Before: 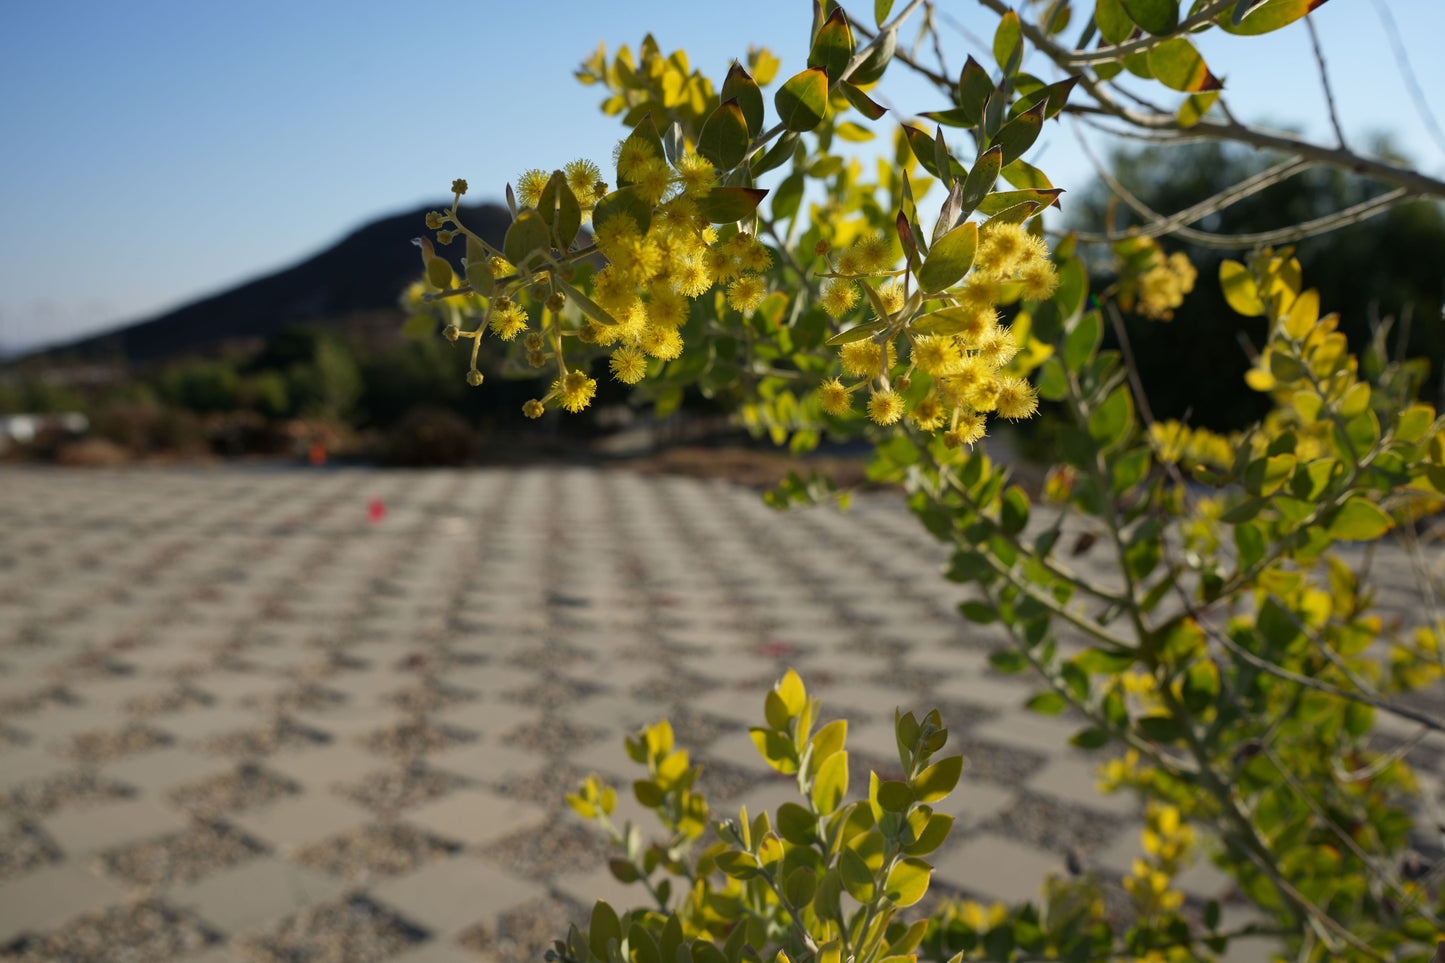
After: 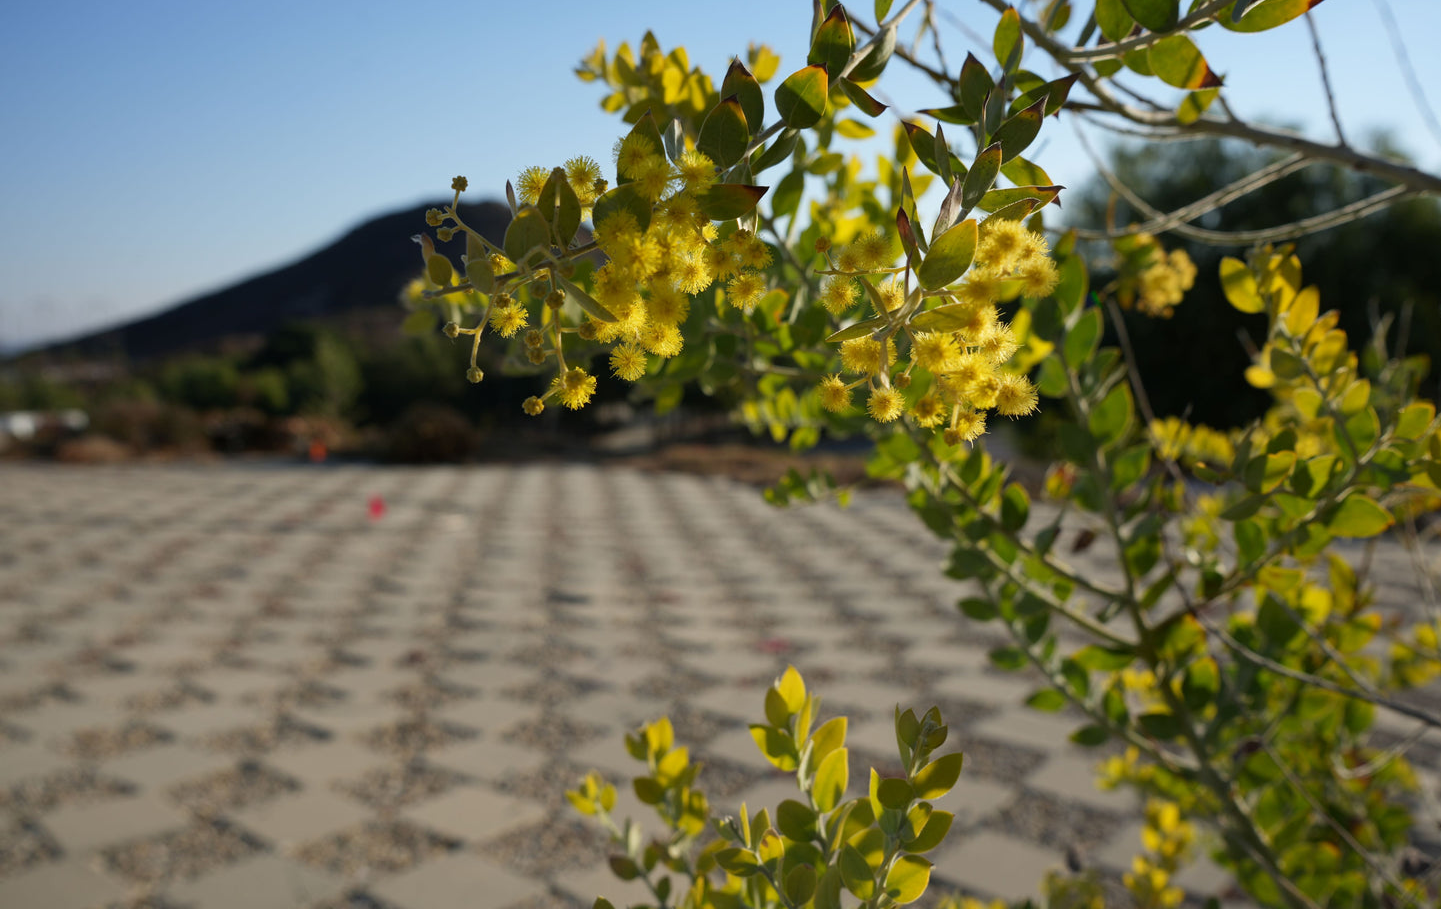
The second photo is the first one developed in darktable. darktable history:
crop: top 0.412%, right 0.259%, bottom 5.098%
